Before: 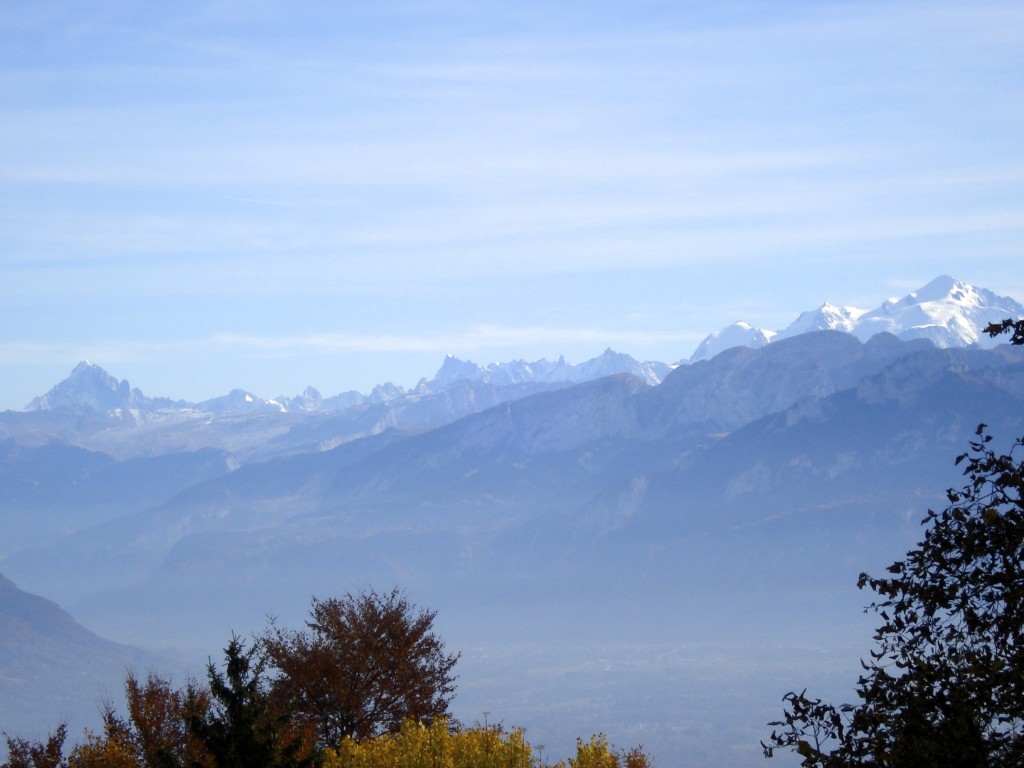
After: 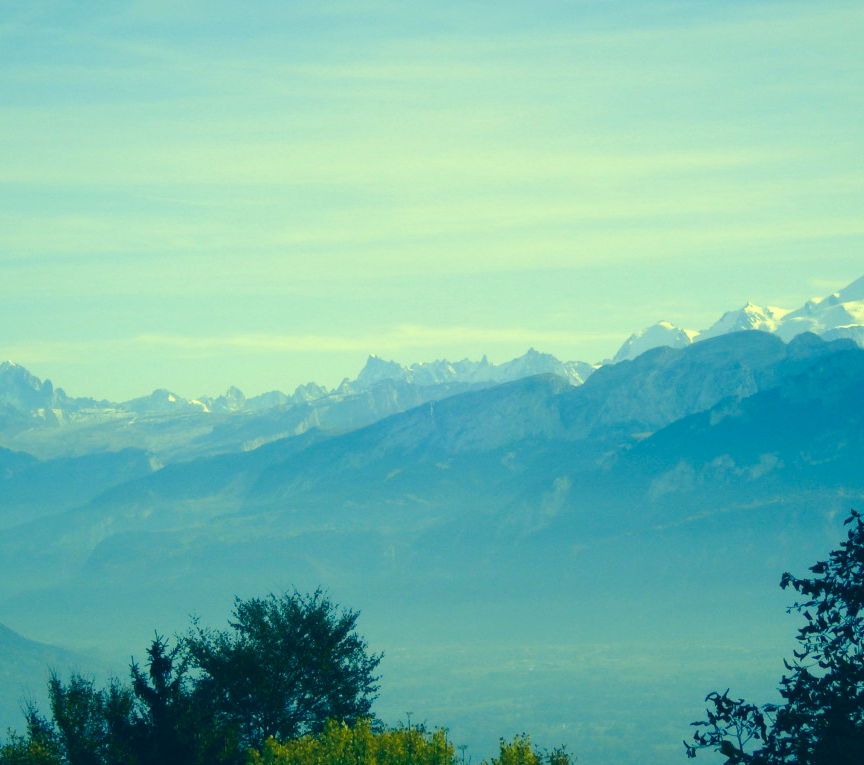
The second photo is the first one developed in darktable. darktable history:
color correction: highlights a* -15.58, highlights b* 40, shadows a* -40, shadows b* -26.18
crop: left 7.598%, right 7.873%
levels: mode automatic, black 0.023%, white 99.97%, levels [0.062, 0.494, 0.925]
